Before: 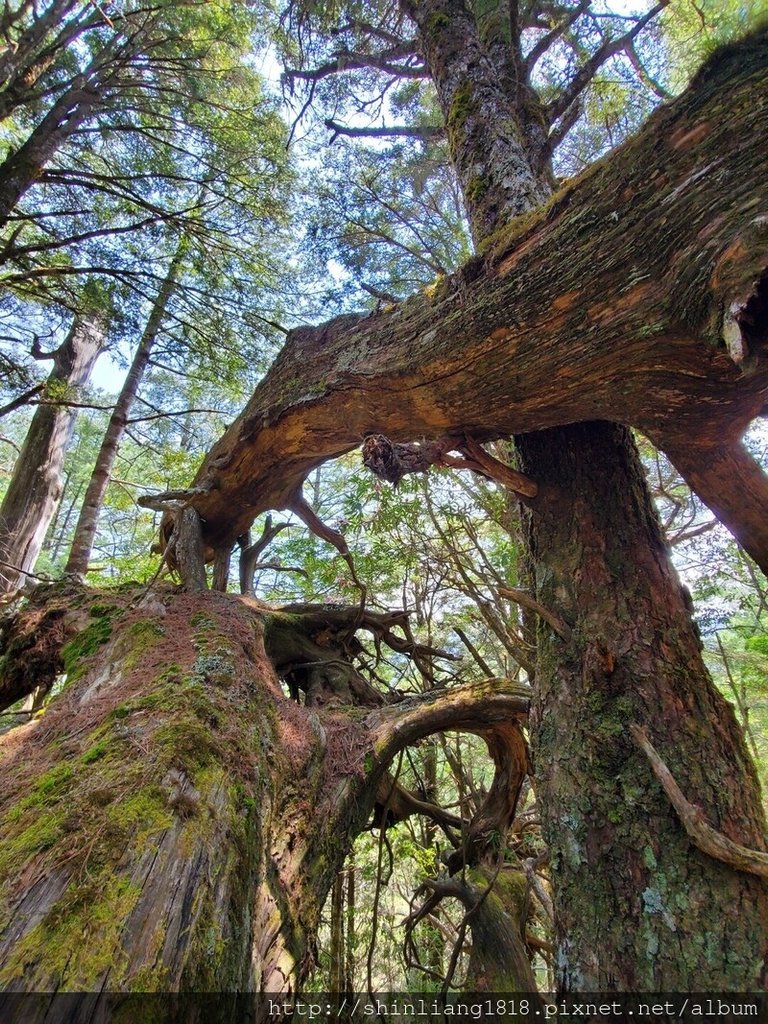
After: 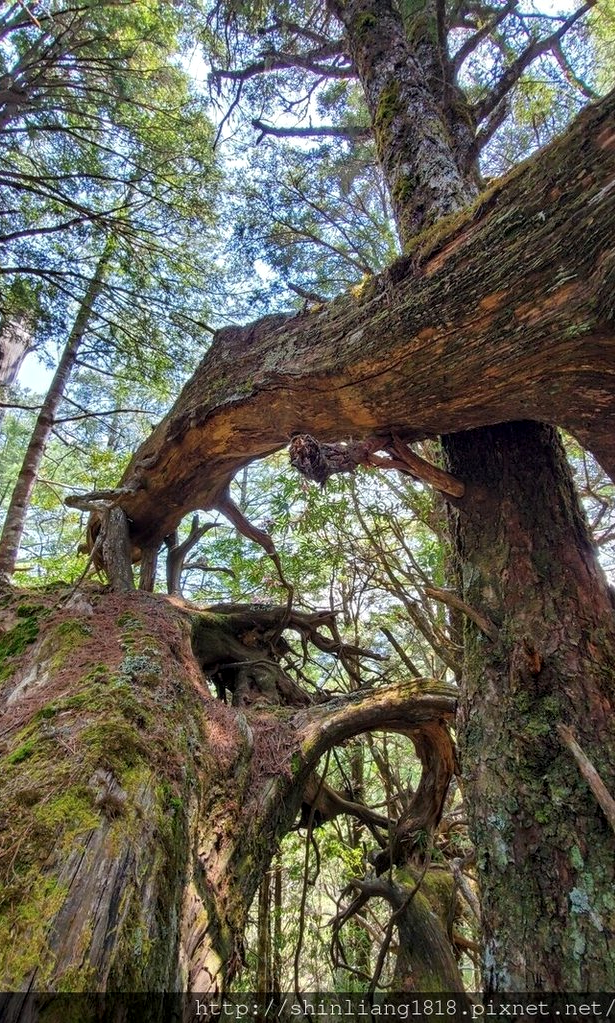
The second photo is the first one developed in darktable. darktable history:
crop and rotate: left 9.597%, right 10.195%
local contrast: on, module defaults
